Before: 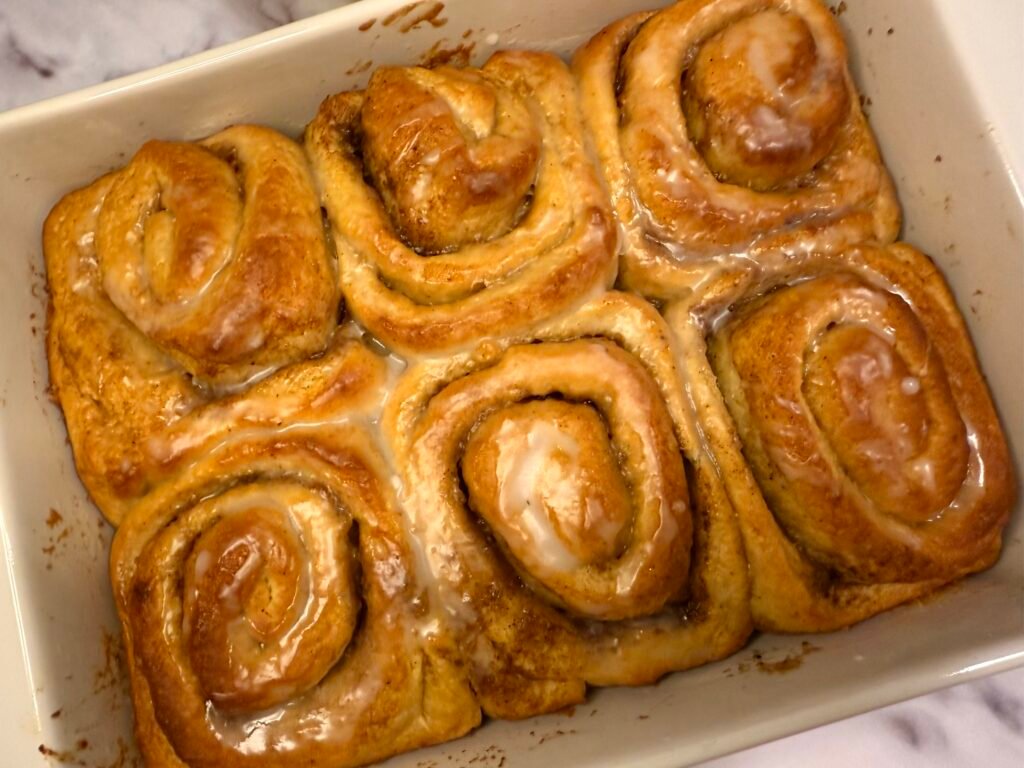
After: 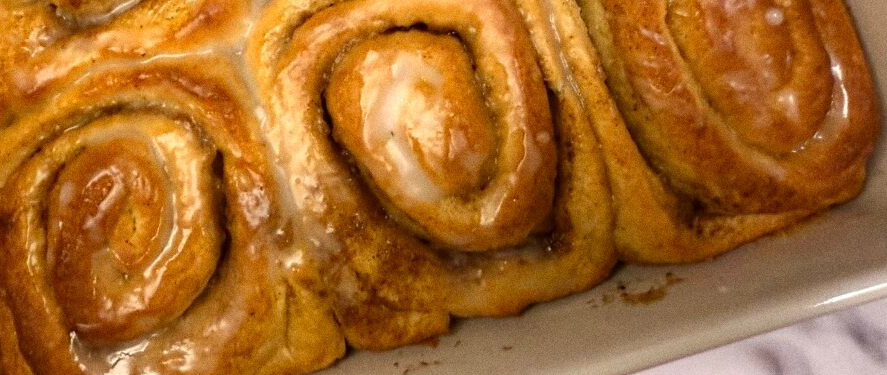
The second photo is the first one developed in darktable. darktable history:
grain: coarseness 0.47 ISO
crop and rotate: left 13.306%, top 48.129%, bottom 2.928%
